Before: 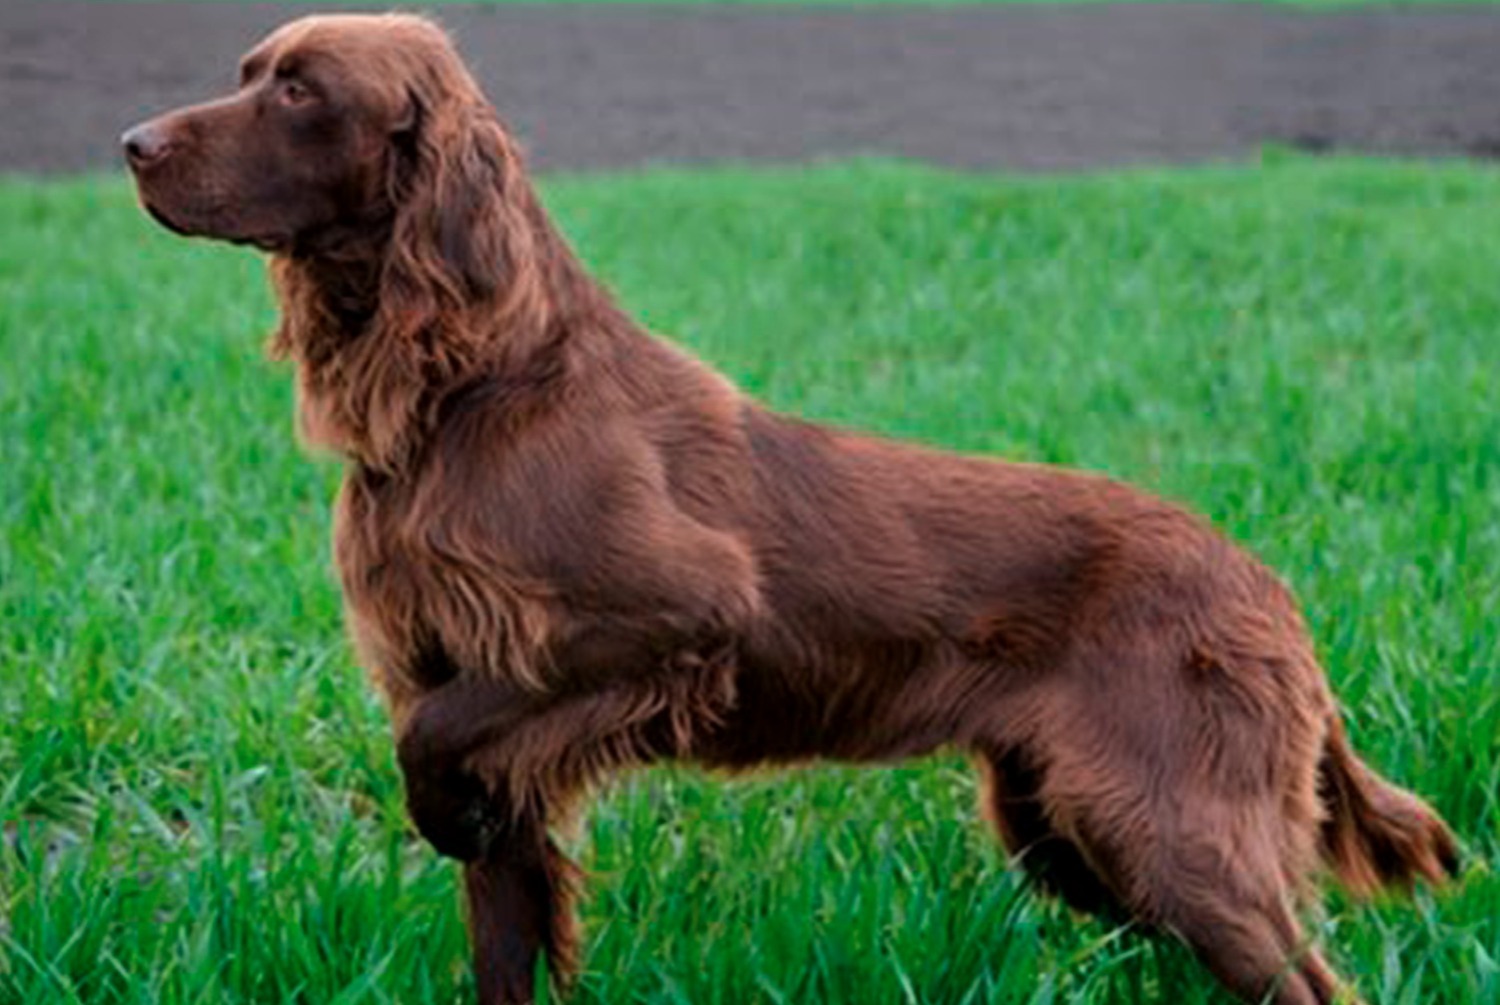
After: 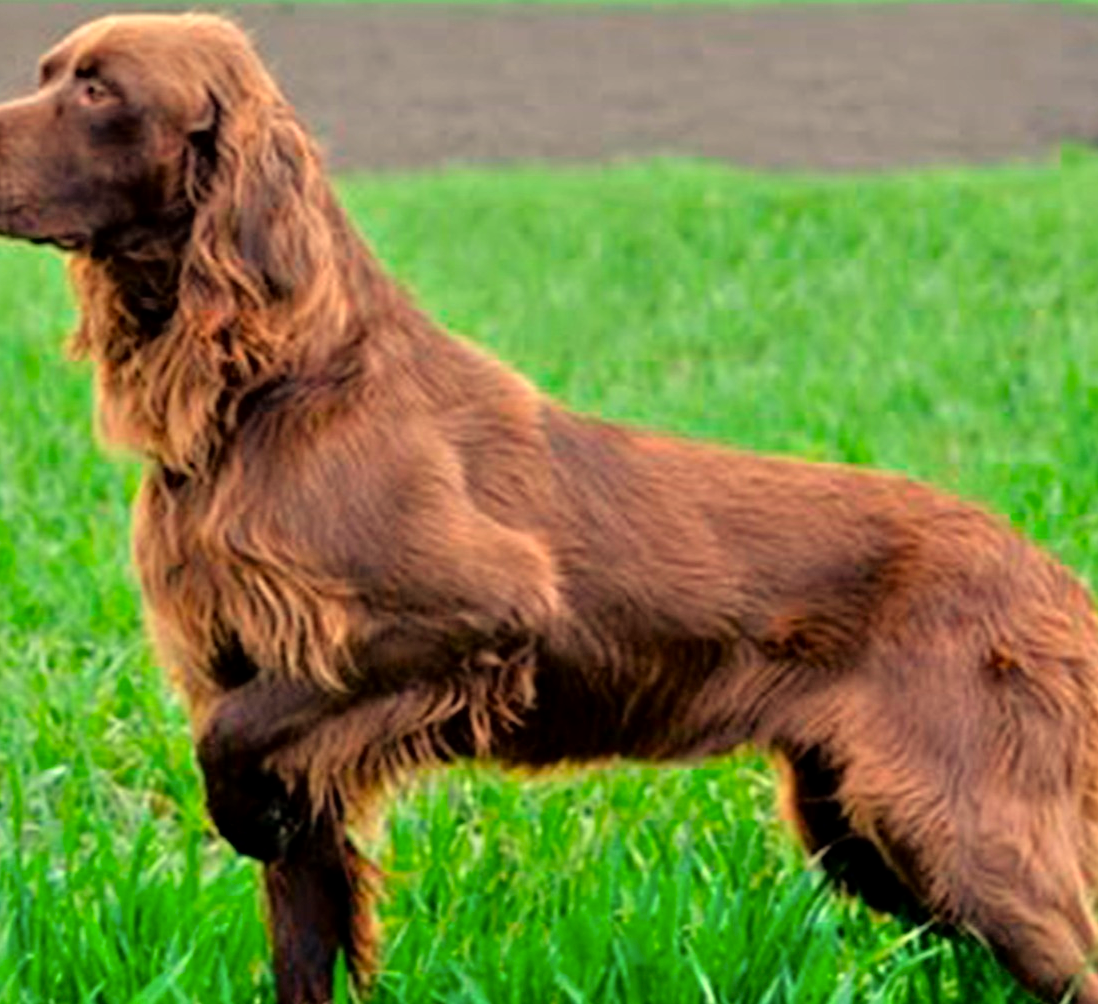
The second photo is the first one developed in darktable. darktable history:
crop: left 13.443%, right 13.31%
color correction: highlights a* 2.72, highlights b* 22.8
exposure: black level correction 0.001, exposure 0.14 EV, compensate highlight preservation false
tone equalizer: -7 EV 0.15 EV, -6 EV 0.6 EV, -5 EV 1.15 EV, -4 EV 1.33 EV, -3 EV 1.15 EV, -2 EV 0.6 EV, -1 EV 0.15 EV, mask exposure compensation -0.5 EV
